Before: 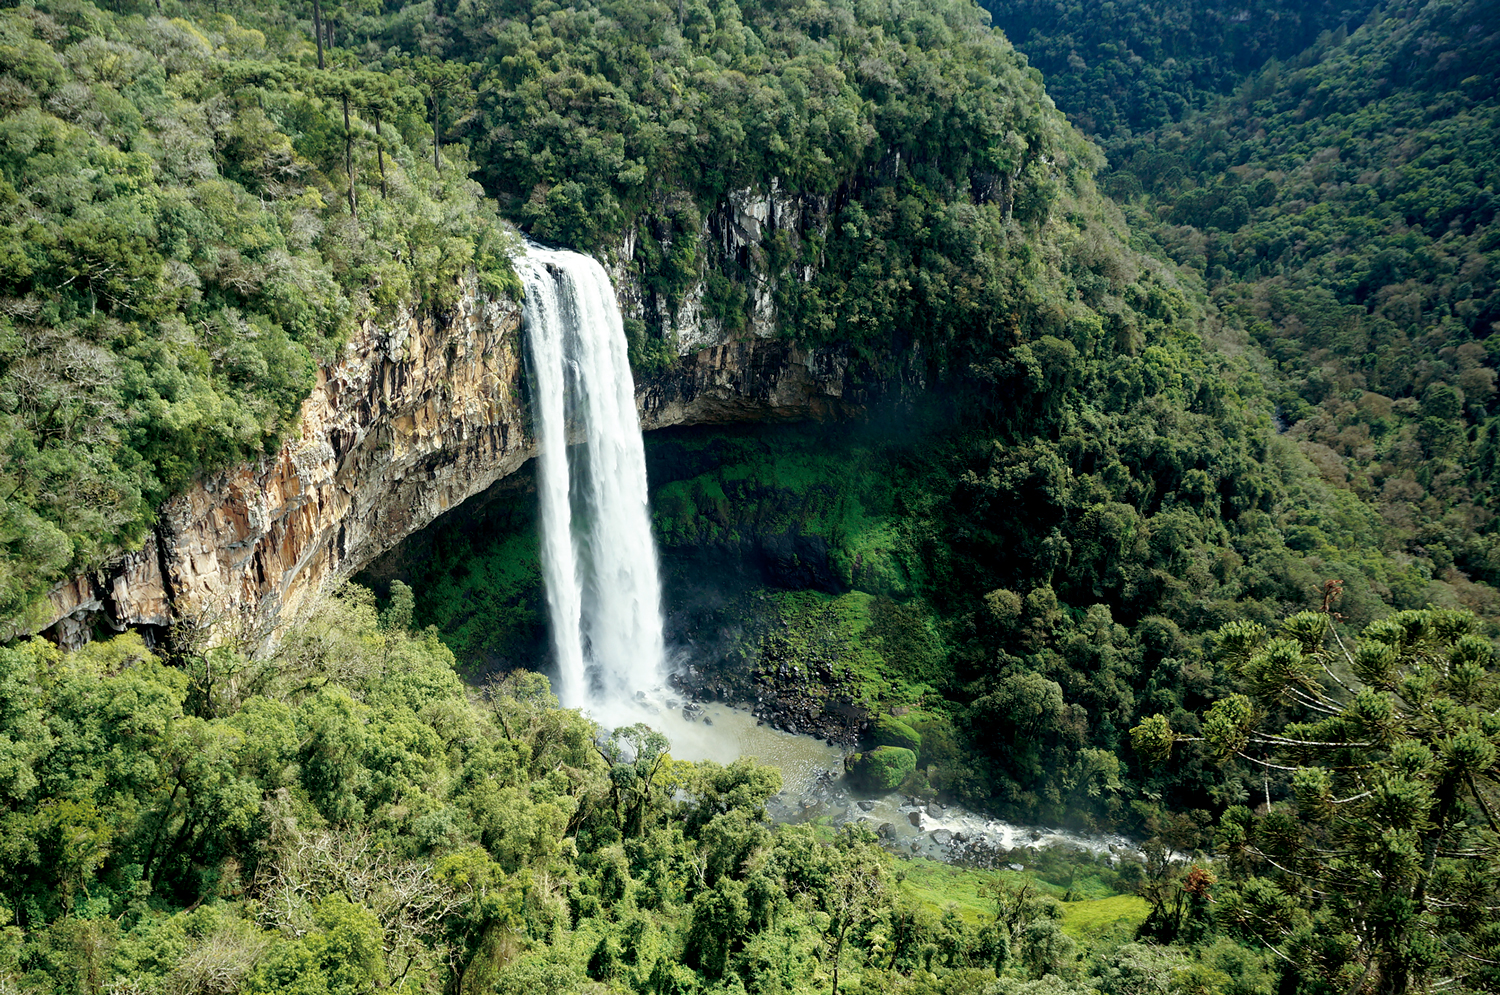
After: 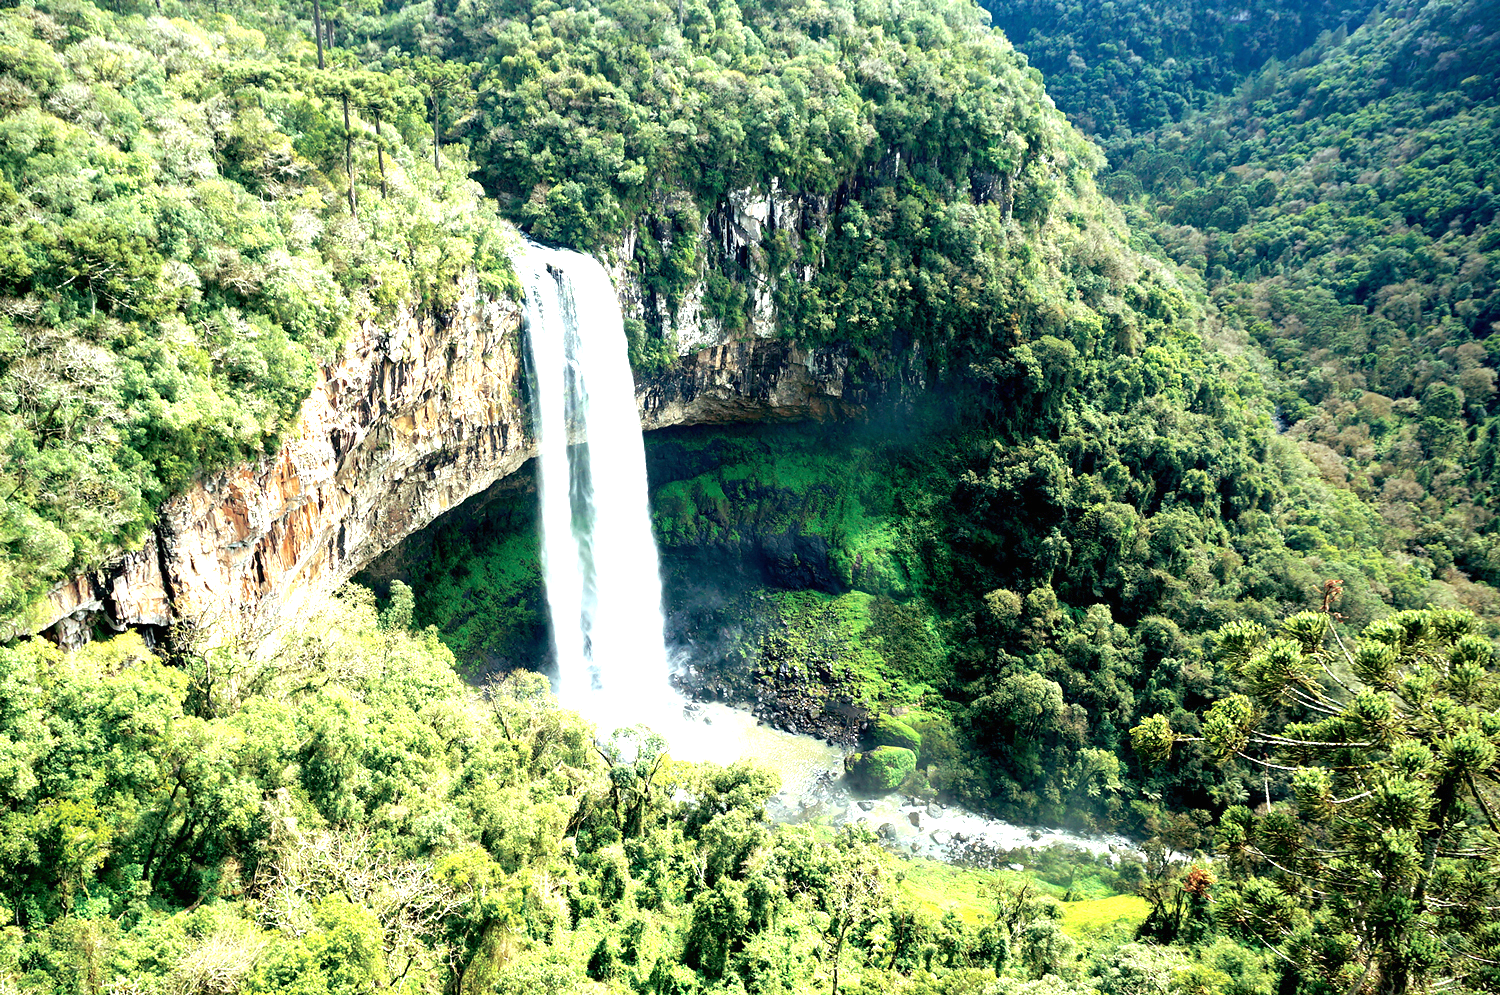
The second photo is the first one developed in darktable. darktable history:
white balance: red 1.009, blue 0.985
exposure: black level correction 0, exposure 1.625 EV, compensate exposure bias true, compensate highlight preservation false
